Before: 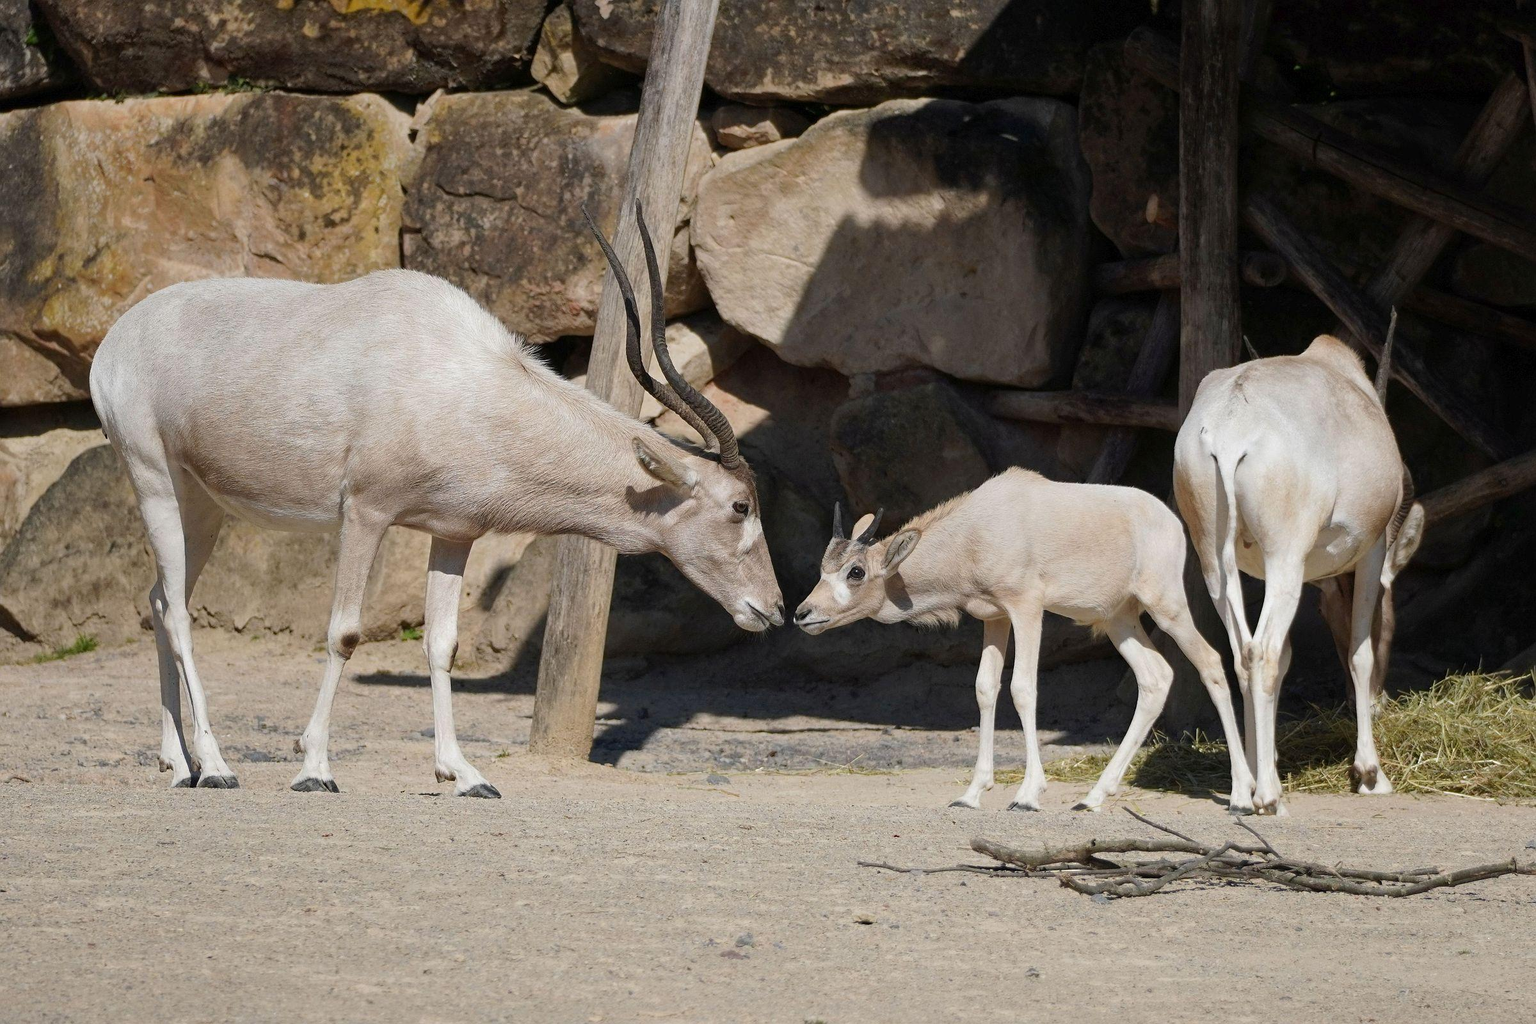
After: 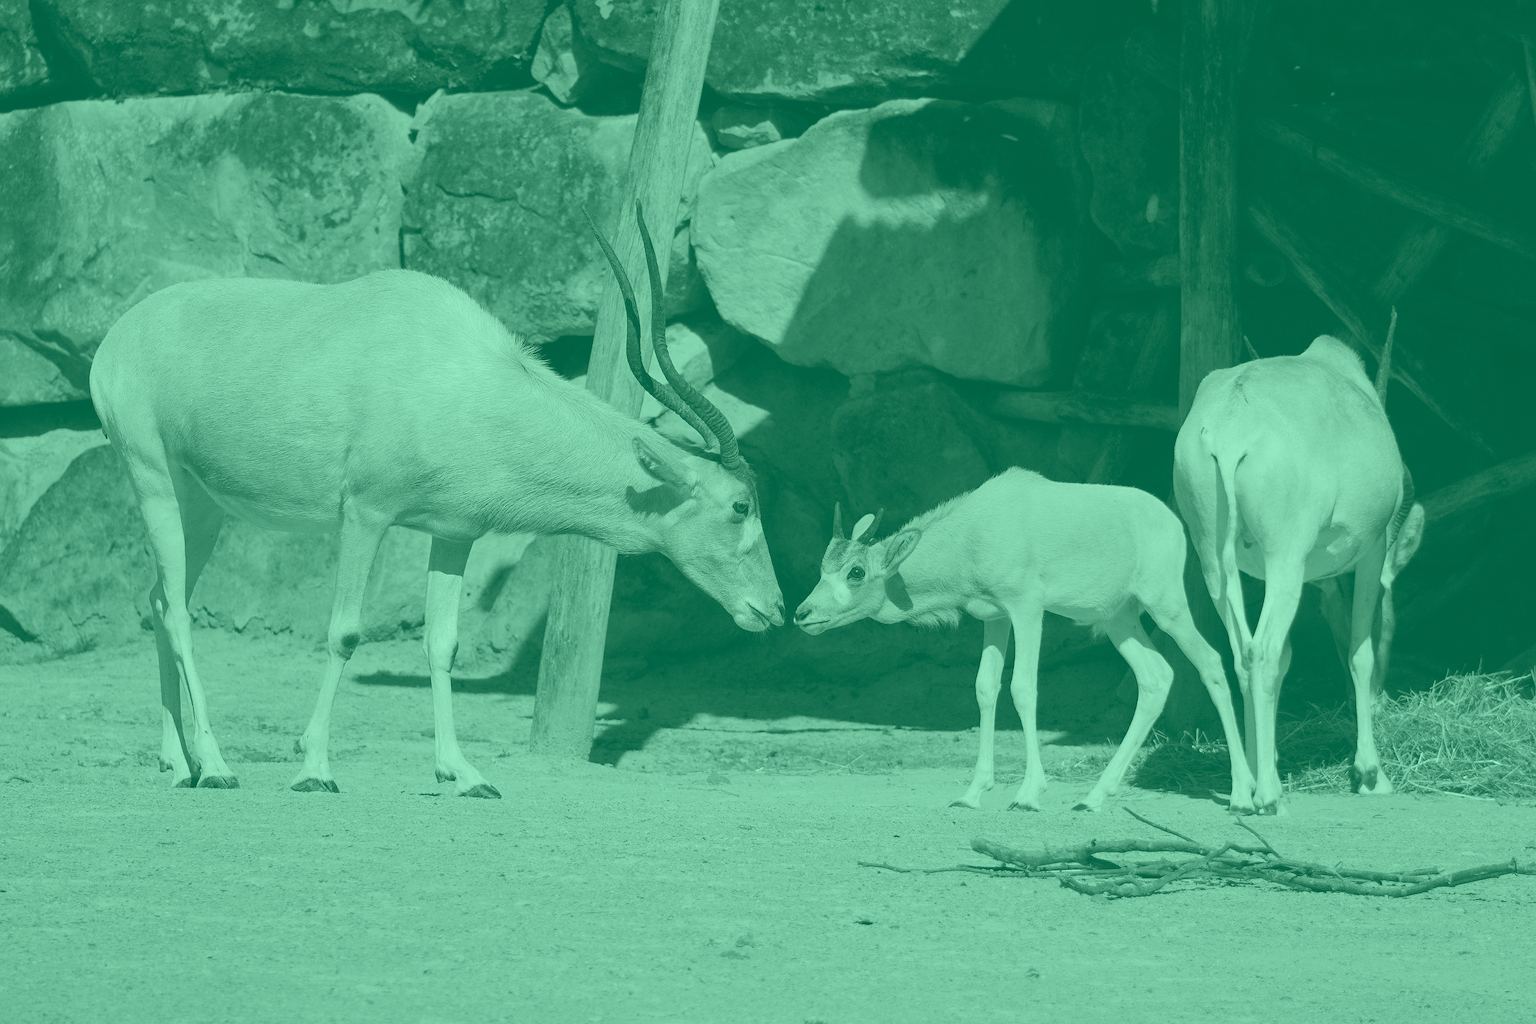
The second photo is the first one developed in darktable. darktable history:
tone equalizer: -8 EV -0.417 EV, -7 EV -0.389 EV, -6 EV -0.333 EV, -5 EV -0.222 EV, -3 EV 0.222 EV, -2 EV 0.333 EV, -1 EV 0.389 EV, +0 EV 0.417 EV, edges refinement/feathering 500, mask exposure compensation -1.57 EV, preserve details no
colorize: hue 147.6°, saturation 65%, lightness 21.64%
